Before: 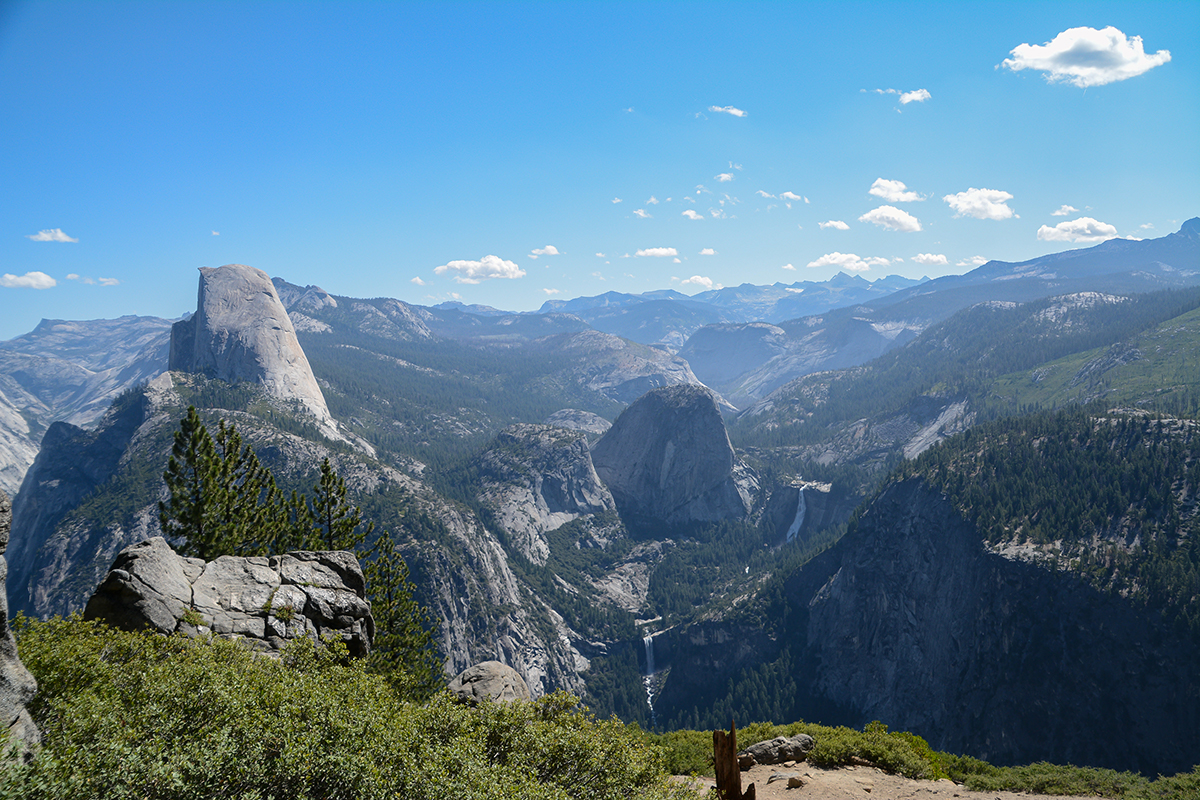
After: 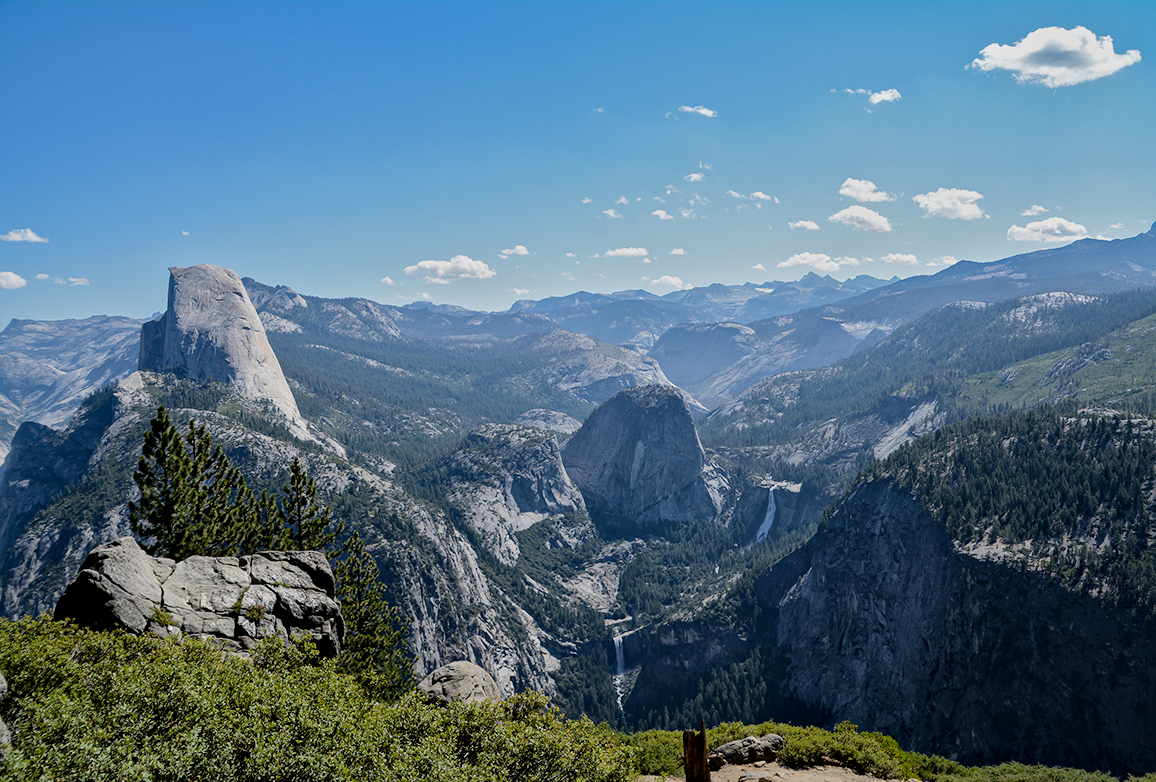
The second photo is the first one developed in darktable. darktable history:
filmic rgb: black relative exposure -7.65 EV, white relative exposure 4.56 EV, hardness 3.61
crop and rotate: left 2.536%, right 1.107%, bottom 2.246%
local contrast: mode bilateral grid, contrast 20, coarseness 19, detail 163%, midtone range 0.2
vibrance: vibrance 100%
